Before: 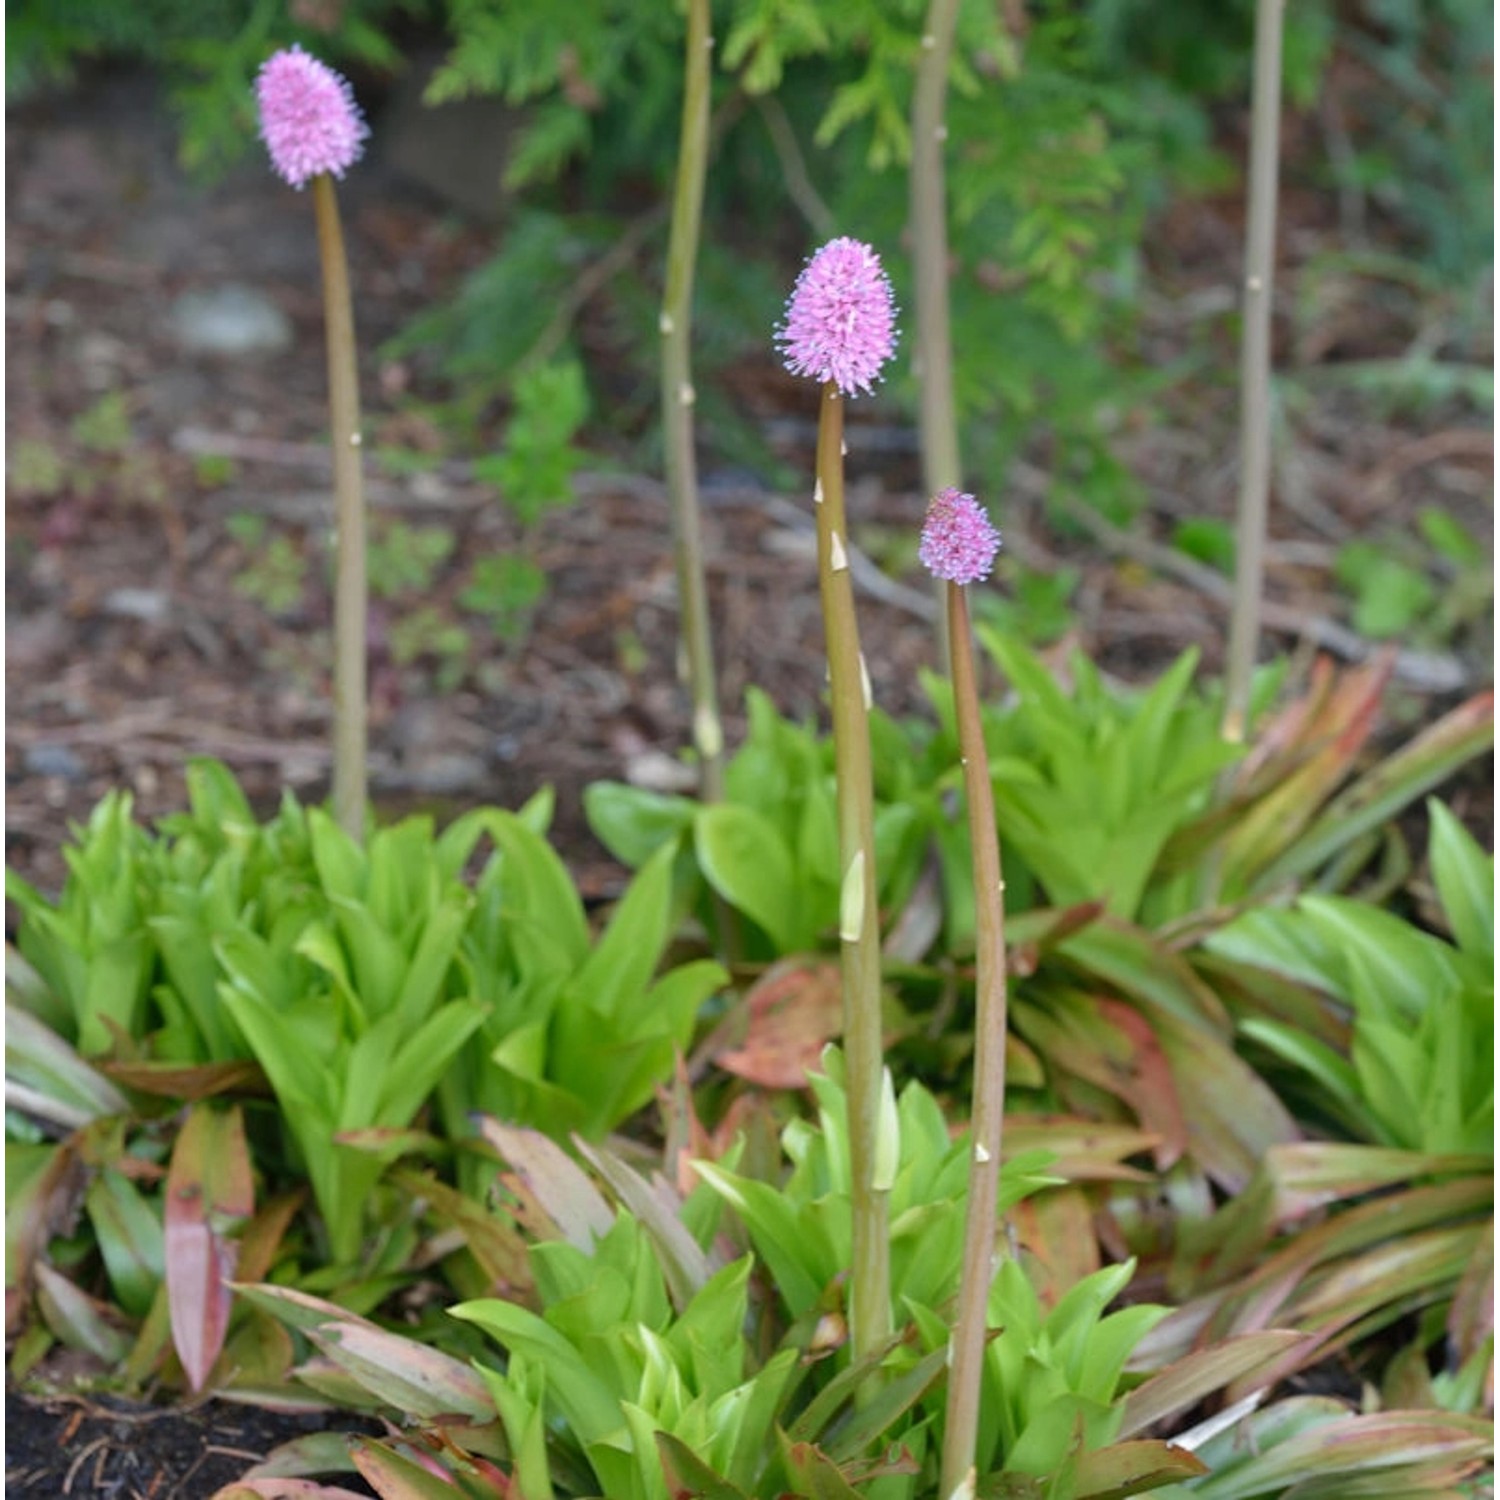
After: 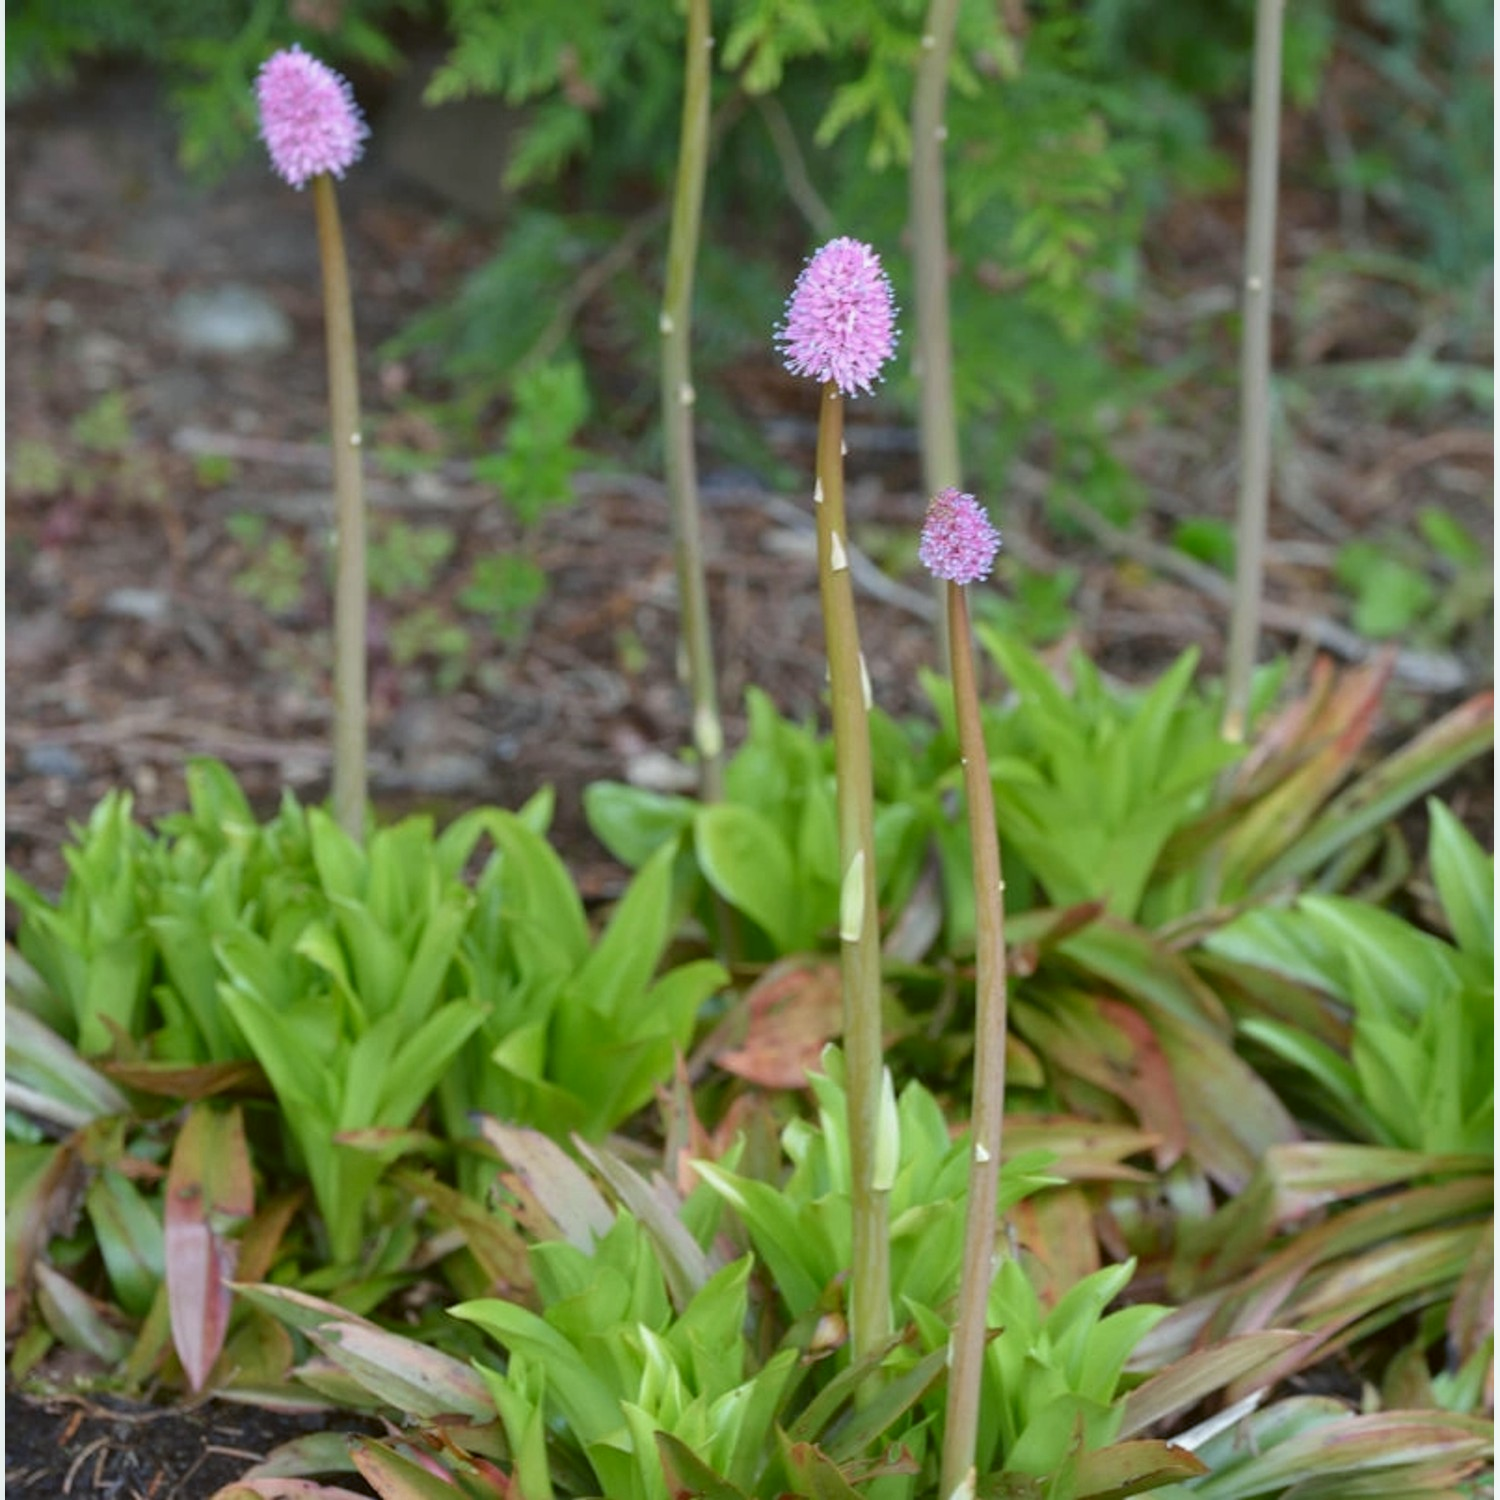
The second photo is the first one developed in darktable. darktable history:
local contrast: highlights 61%, shadows 106%, detail 107%, midtone range 0.529
color balance: lift [1.004, 1.002, 1.002, 0.998], gamma [1, 1.007, 1.002, 0.993], gain [1, 0.977, 1.013, 1.023], contrast -3.64%
